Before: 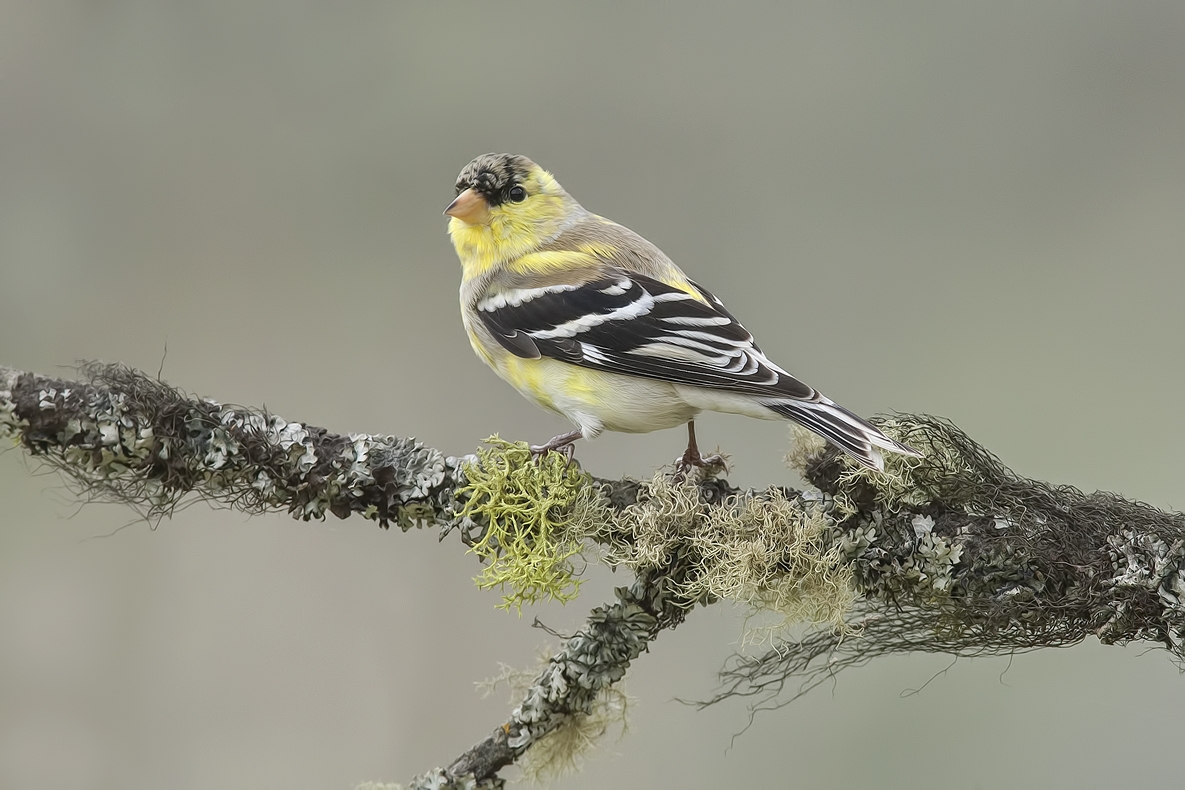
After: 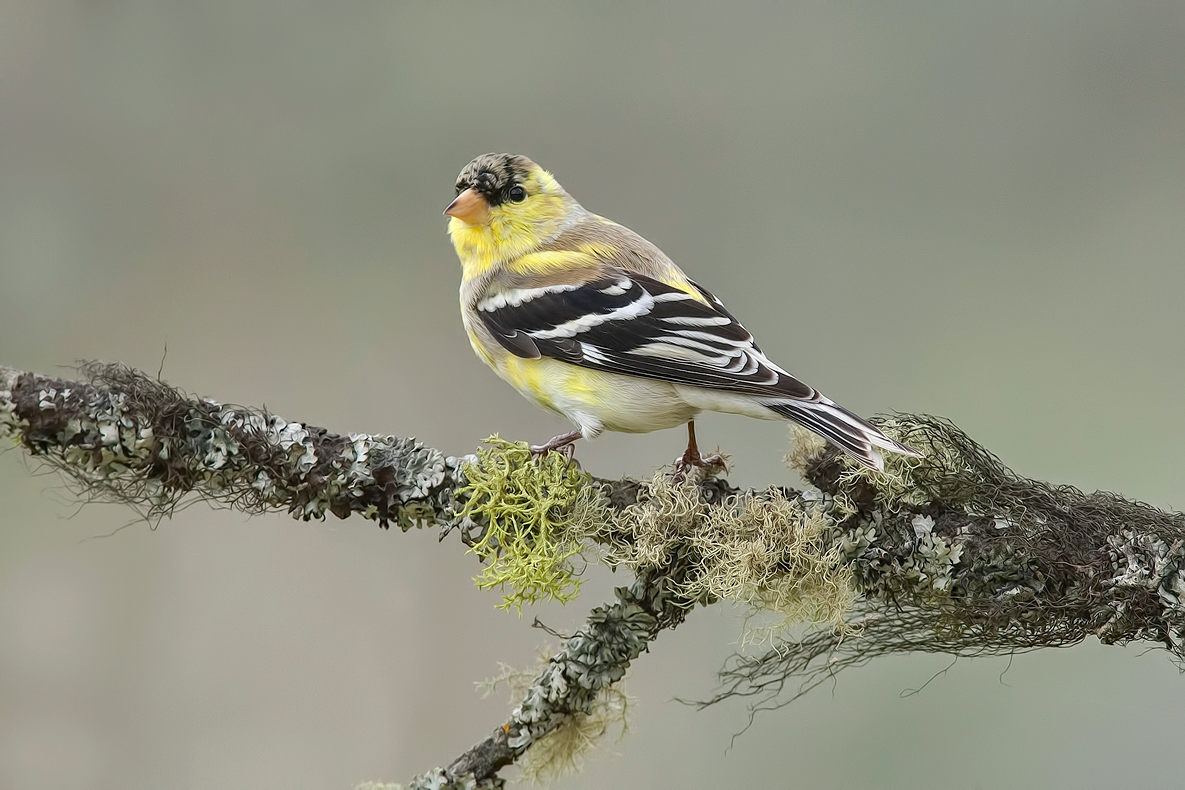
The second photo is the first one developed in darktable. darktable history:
haze removal: compatibility mode true, adaptive false
color balance rgb: global vibrance 0.5%
